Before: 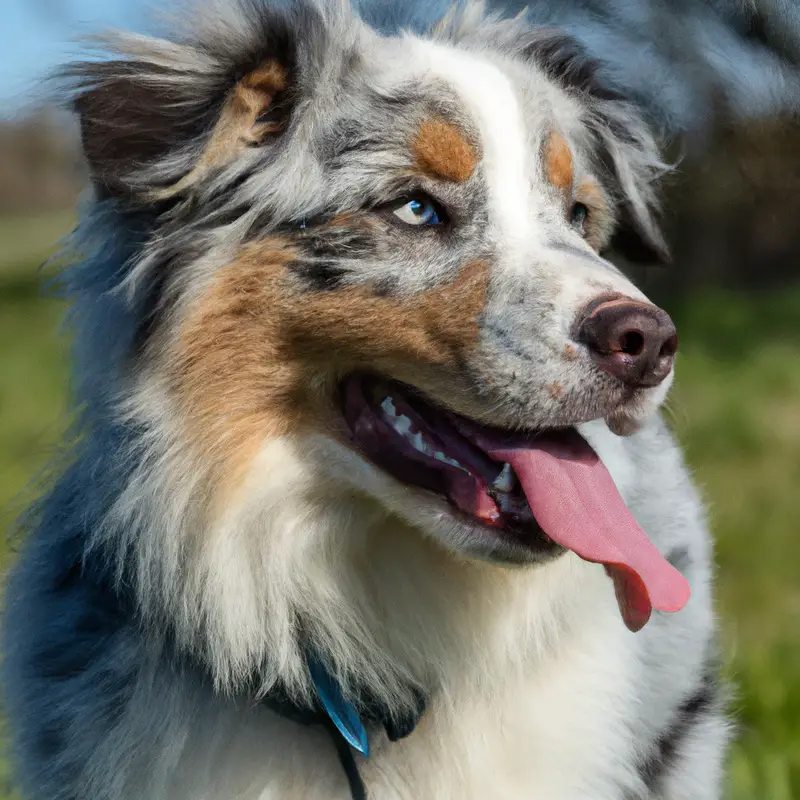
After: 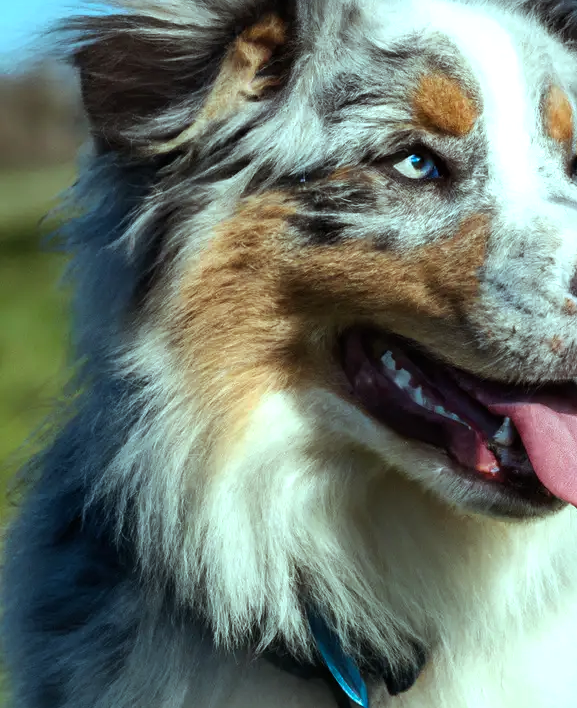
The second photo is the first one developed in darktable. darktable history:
crop: top 5.806%, right 27.838%, bottom 5.618%
color balance rgb: highlights gain › chroma 4.054%, highlights gain › hue 201.8°, linear chroma grading › shadows -8.158%, linear chroma grading › global chroma 9.935%, perceptual saturation grading › global saturation -2.132%, perceptual saturation grading › highlights -7.942%, perceptual saturation grading › mid-tones 8.456%, perceptual saturation grading › shadows 3.323%, perceptual brilliance grading › highlights 13.432%, perceptual brilliance grading › mid-tones 8.278%, perceptual brilliance grading › shadows -17.167%
